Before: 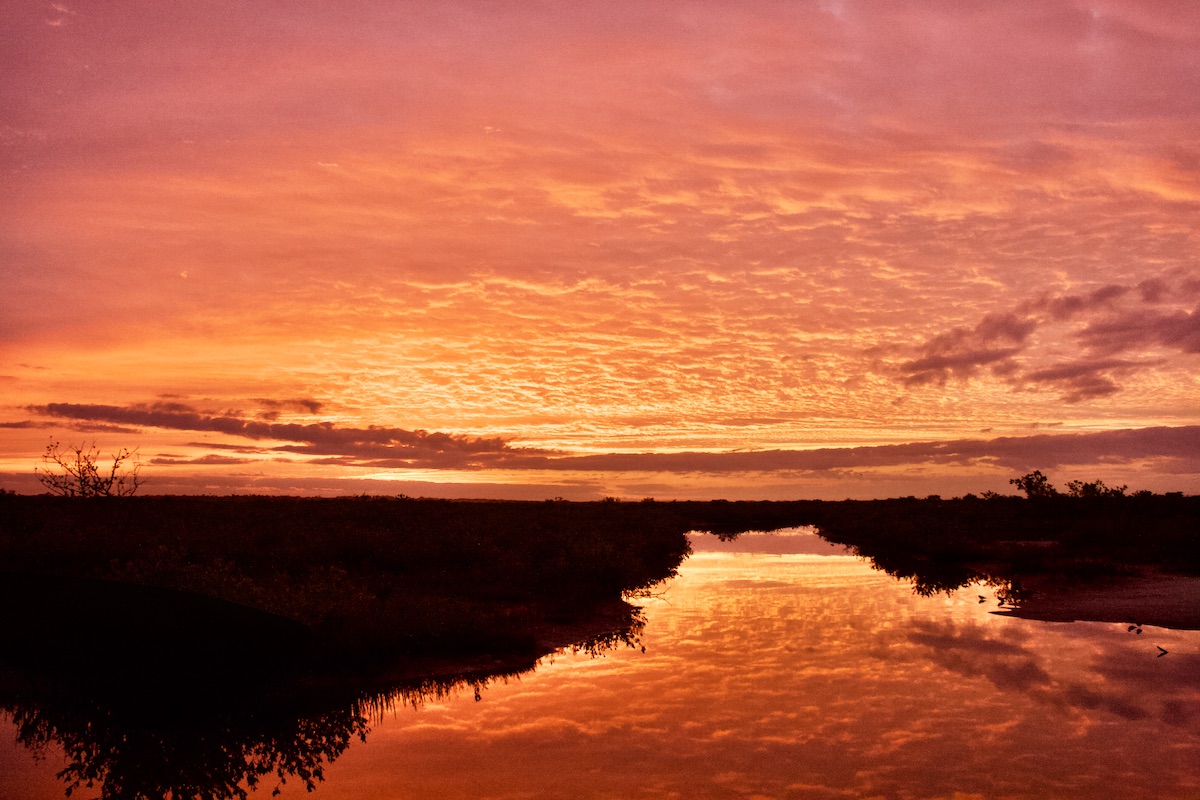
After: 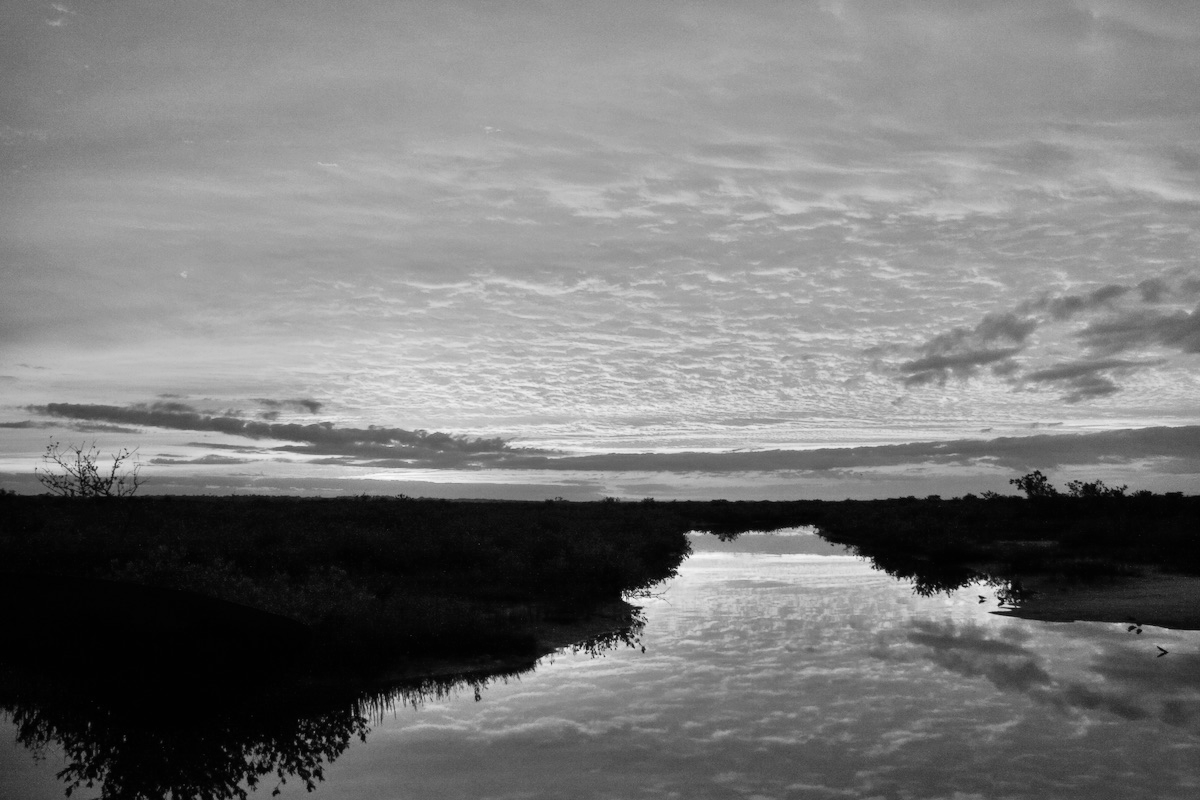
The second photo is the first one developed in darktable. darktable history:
color calibration: illuminant as shot in camera, x 0.358, y 0.373, temperature 4628.91 K
monochrome: on, module defaults
white balance: red 1.127, blue 0.943
